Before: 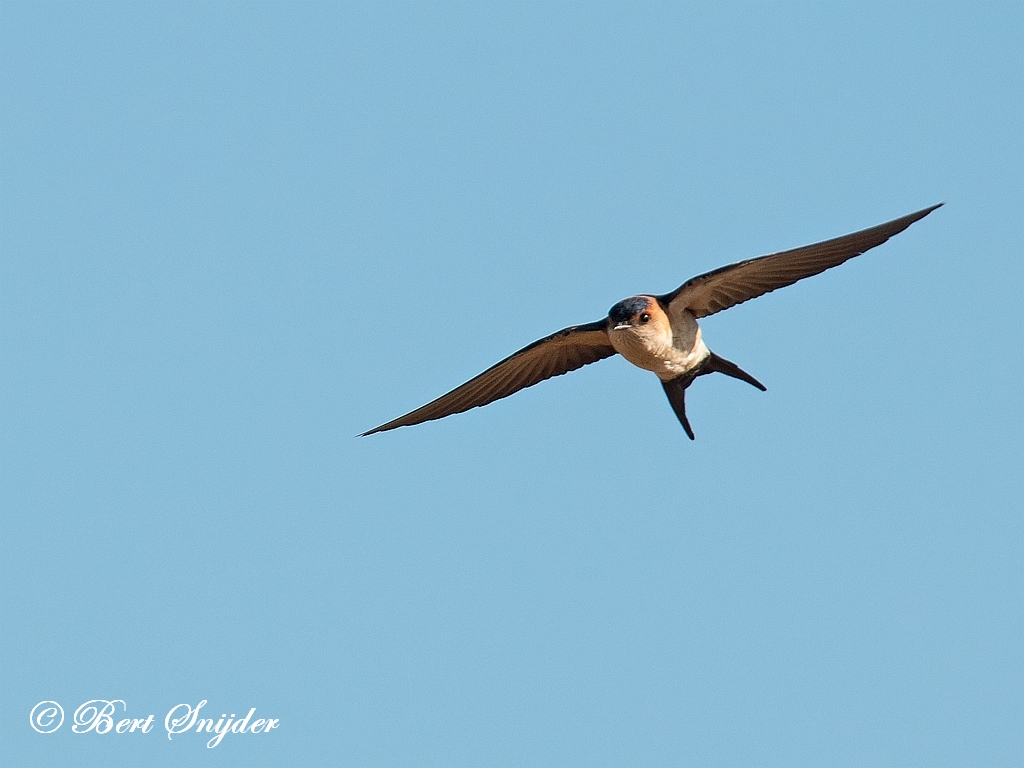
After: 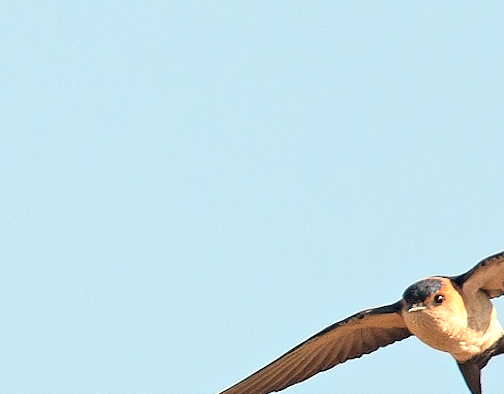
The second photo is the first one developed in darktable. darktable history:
crop: left 19.556%, right 30.401%, bottom 46.458%
color correction: highlights a* 5.81, highlights b* 4.84
contrast brightness saturation: brightness 0.15
white balance: red 1.045, blue 0.932
exposure: black level correction 0, exposure 1.125 EV, compensate exposure bias true, compensate highlight preservation false
rotate and perspective: rotation -1.42°, crop left 0.016, crop right 0.984, crop top 0.035, crop bottom 0.965
